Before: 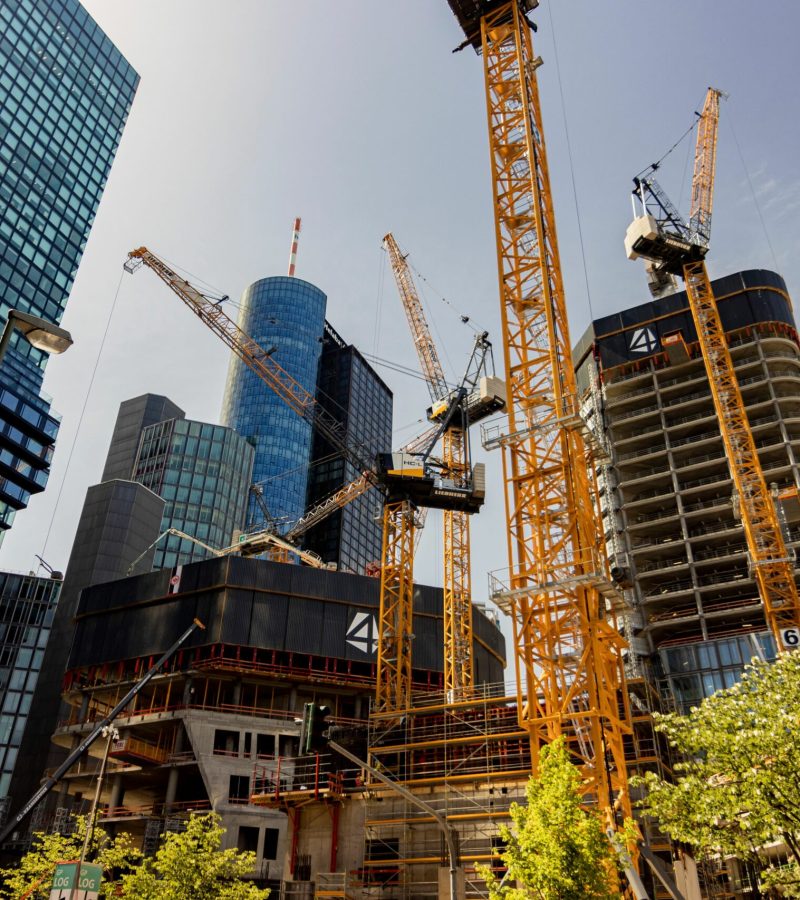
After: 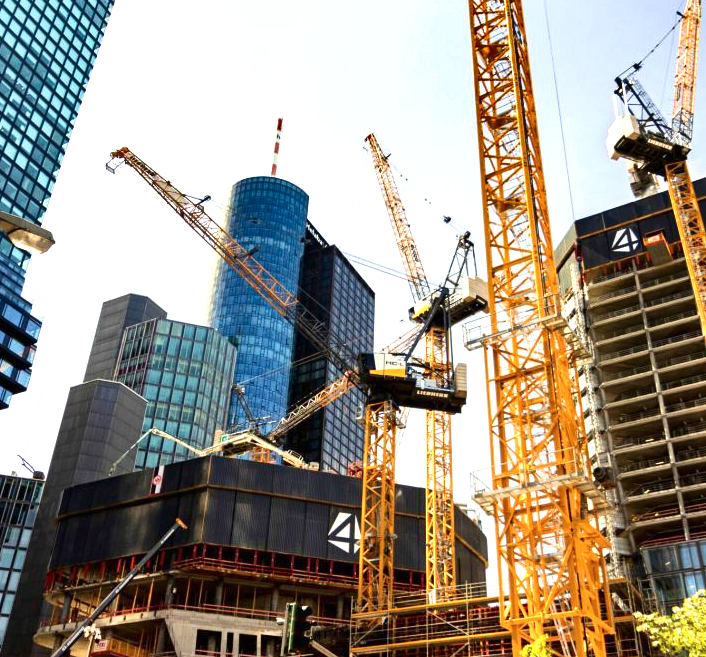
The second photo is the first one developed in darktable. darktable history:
exposure: black level correction 0, exposure 1.121 EV, compensate highlight preservation false
crop and rotate: left 2.297%, top 11.183%, right 9.443%, bottom 15.814%
contrast brightness saturation: contrast 0.137
shadows and highlights: low approximation 0.01, soften with gaussian
velvia: on, module defaults
